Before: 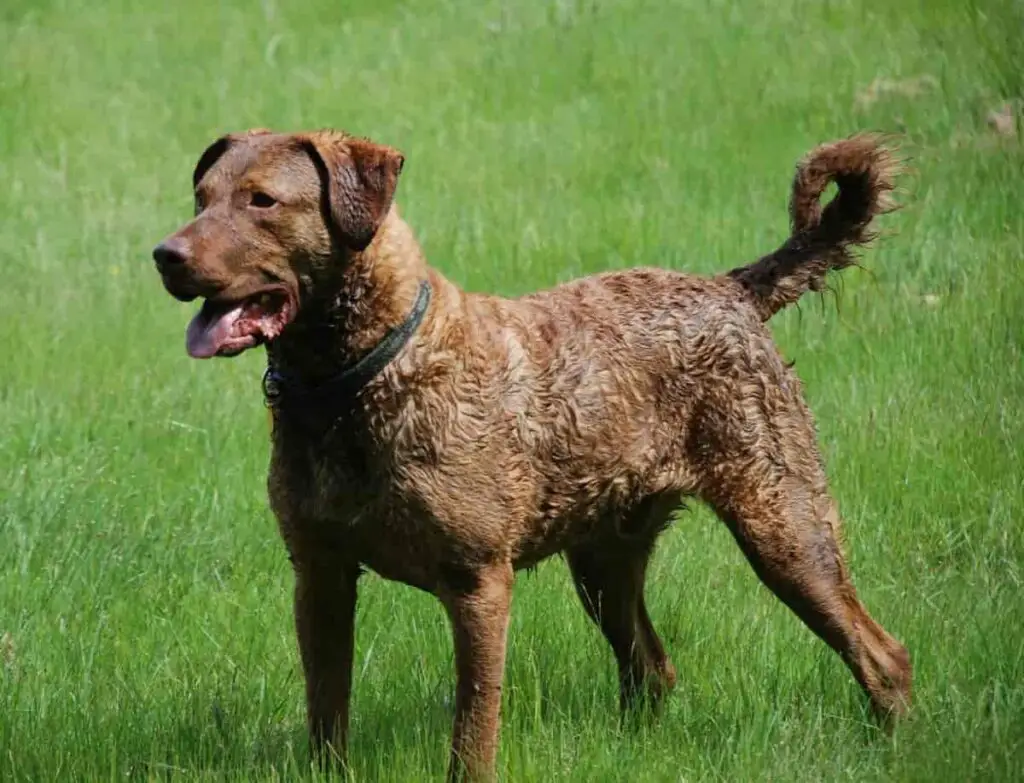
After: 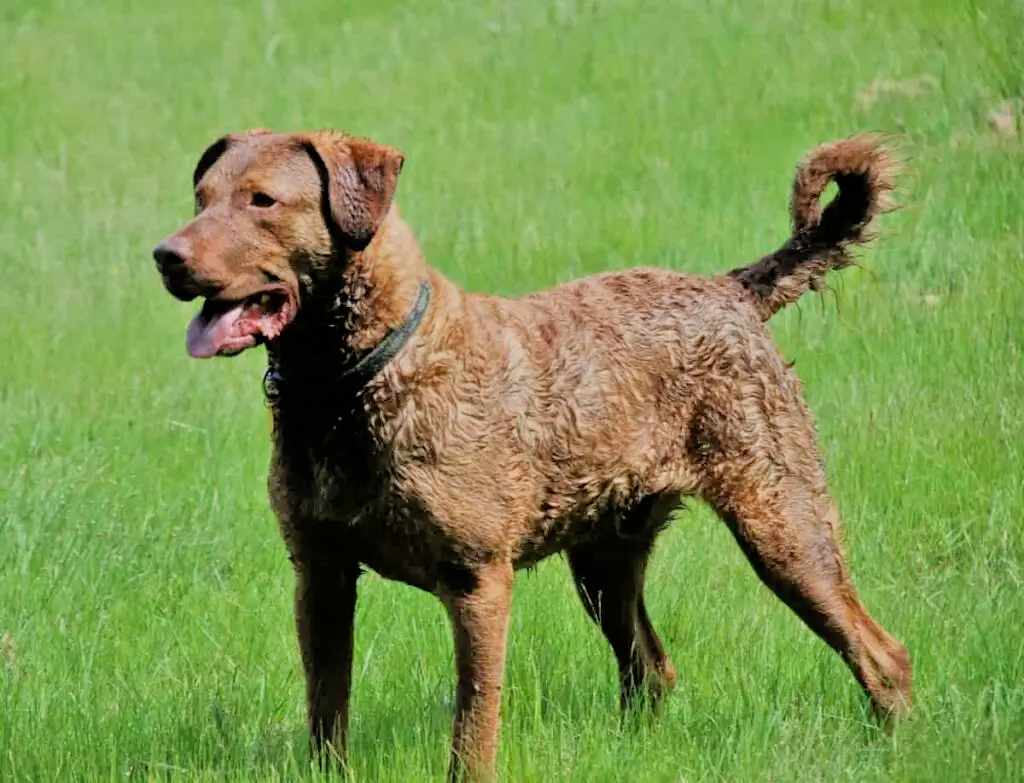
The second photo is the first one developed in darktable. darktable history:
filmic rgb: black relative exposure -7.65 EV, white relative exposure 4.56 EV, hardness 3.61, color science v6 (2022)
tone equalizer: -7 EV 0.15 EV, -6 EV 0.6 EV, -5 EV 1.15 EV, -4 EV 1.33 EV, -3 EV 1.15 EV, -2 EV 0.6 EV, -1 EV 0.15 EV, mask exposure compensation -0.5 EV
